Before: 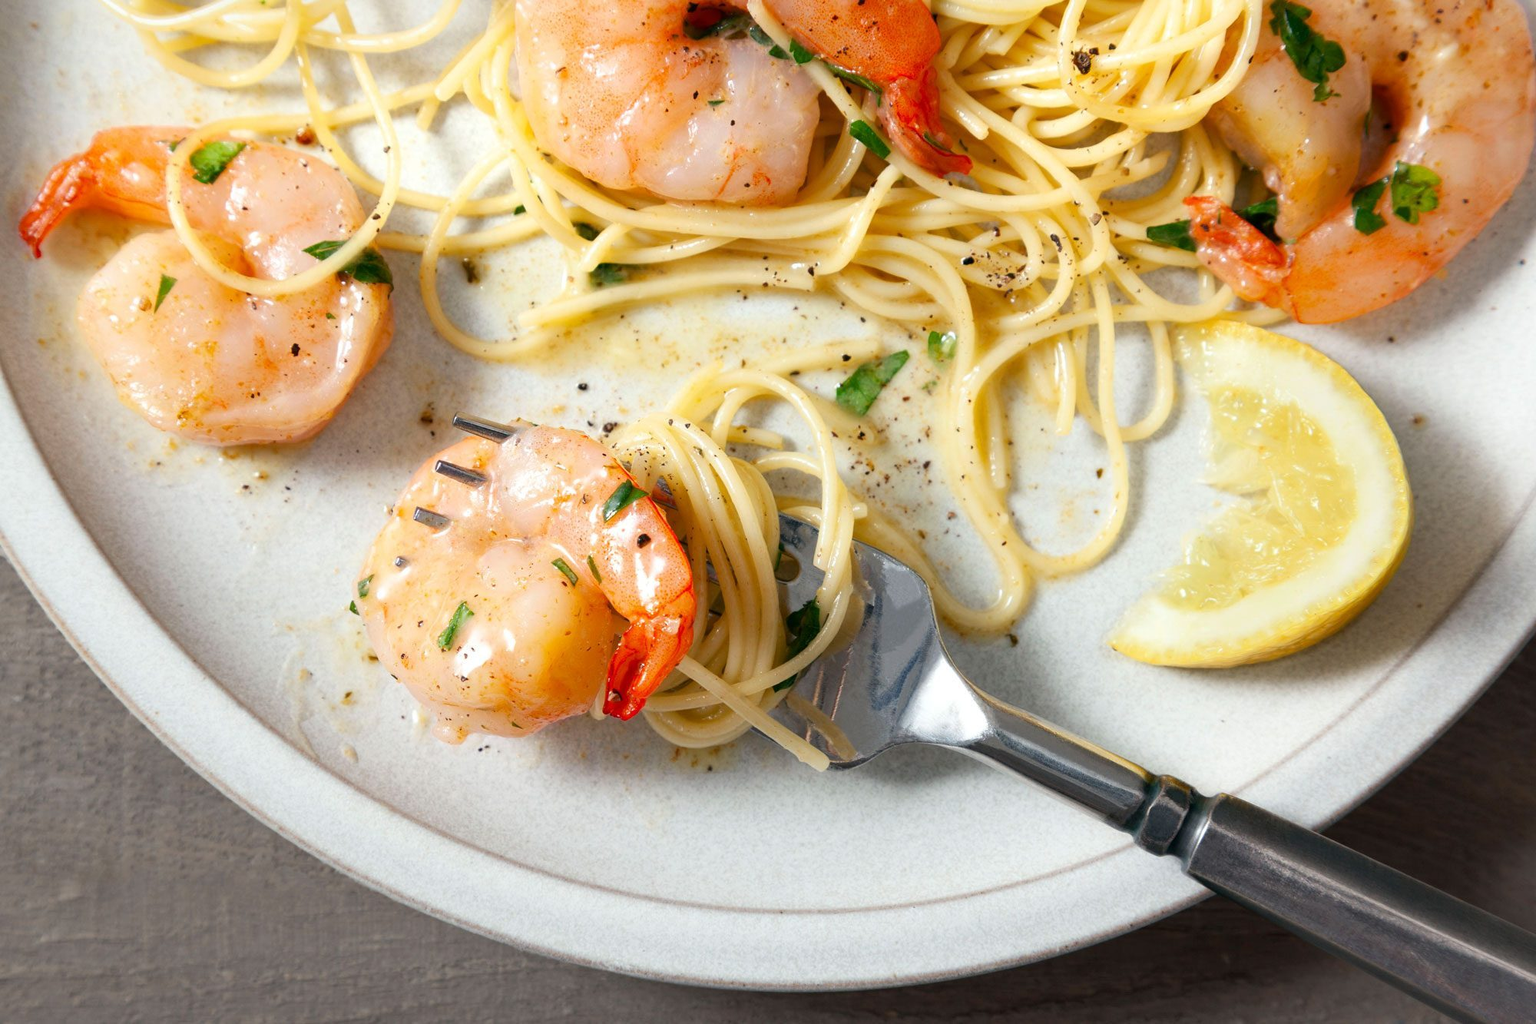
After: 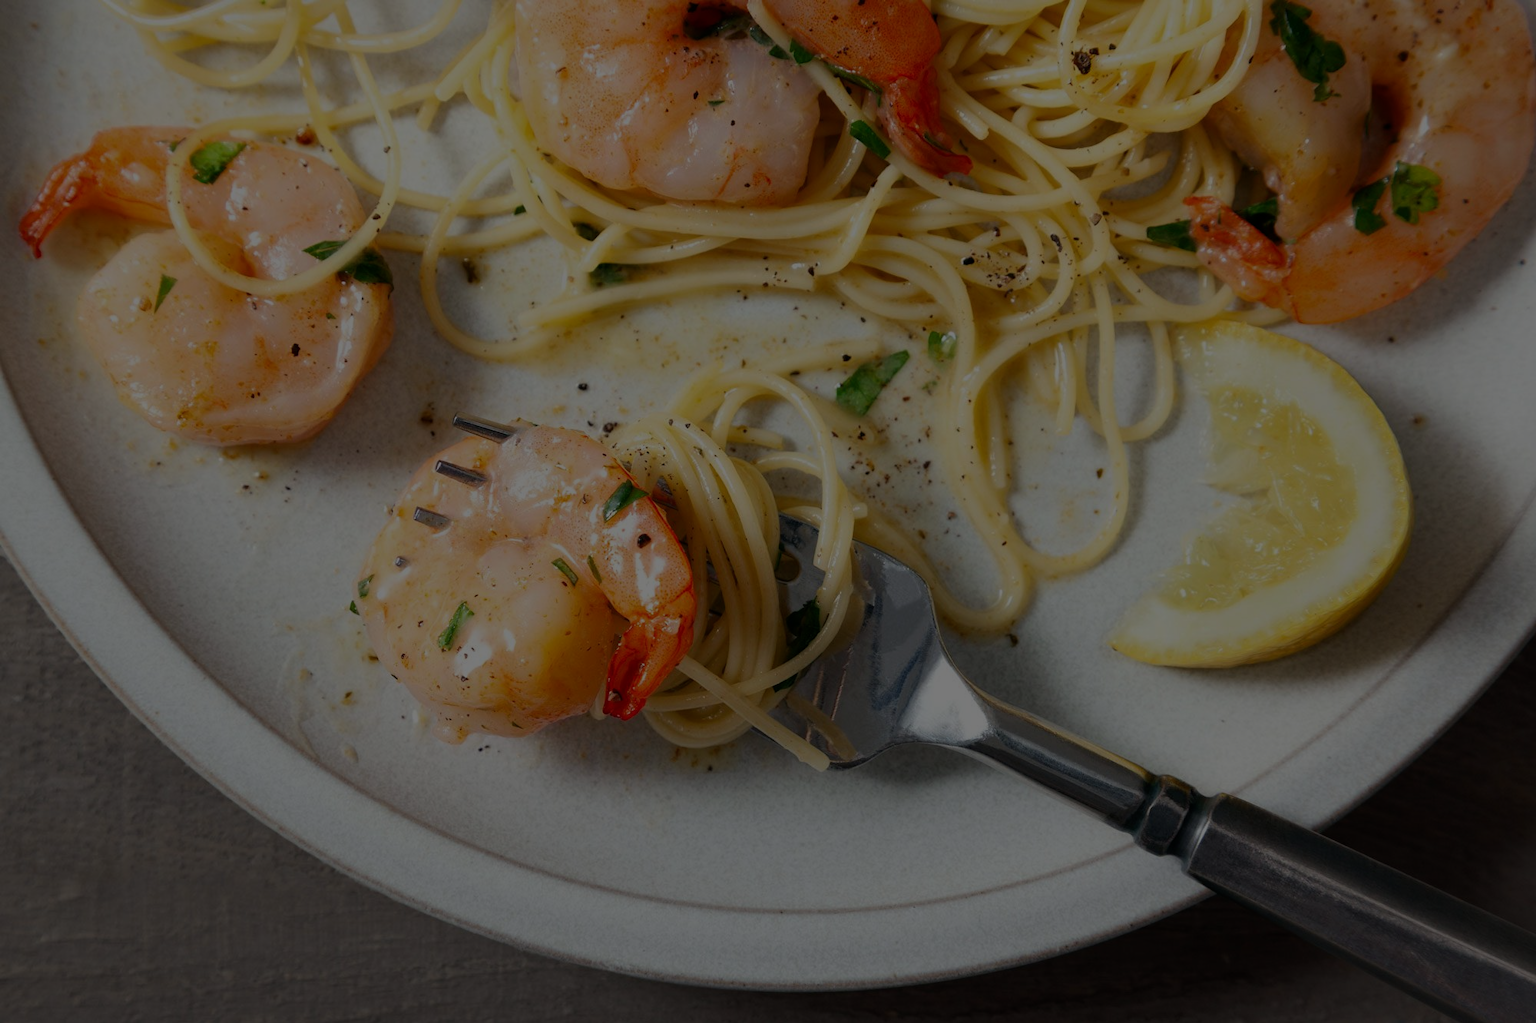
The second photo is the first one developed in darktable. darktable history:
exposure: exposure -2.395 EV, compensate highlight preservation false
